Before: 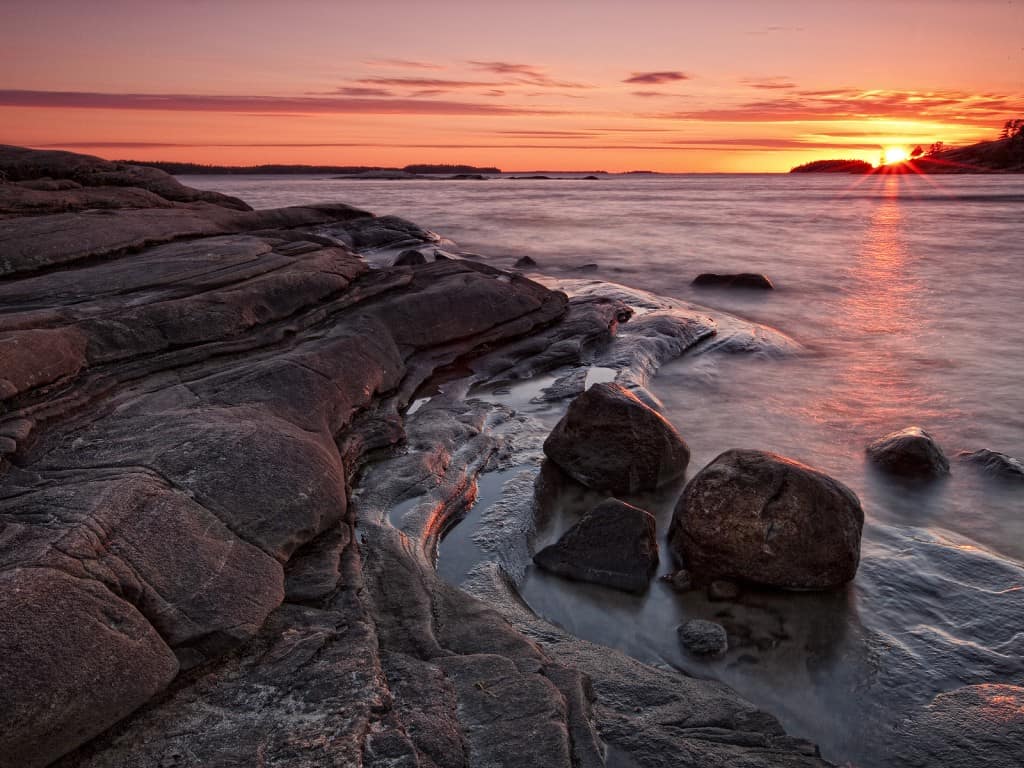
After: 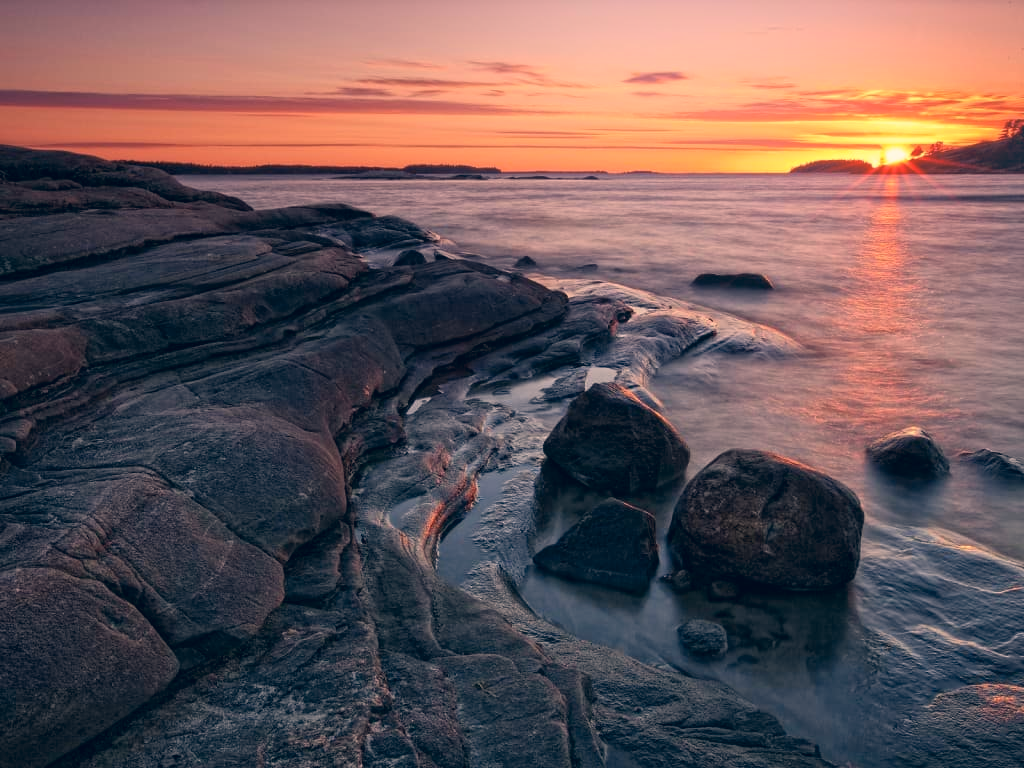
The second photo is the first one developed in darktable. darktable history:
bloom: on, module defaults
color correction: highlights a* 10.32, highlights b* 14.66, shadows a* -9.59, shadows b* -15.02
